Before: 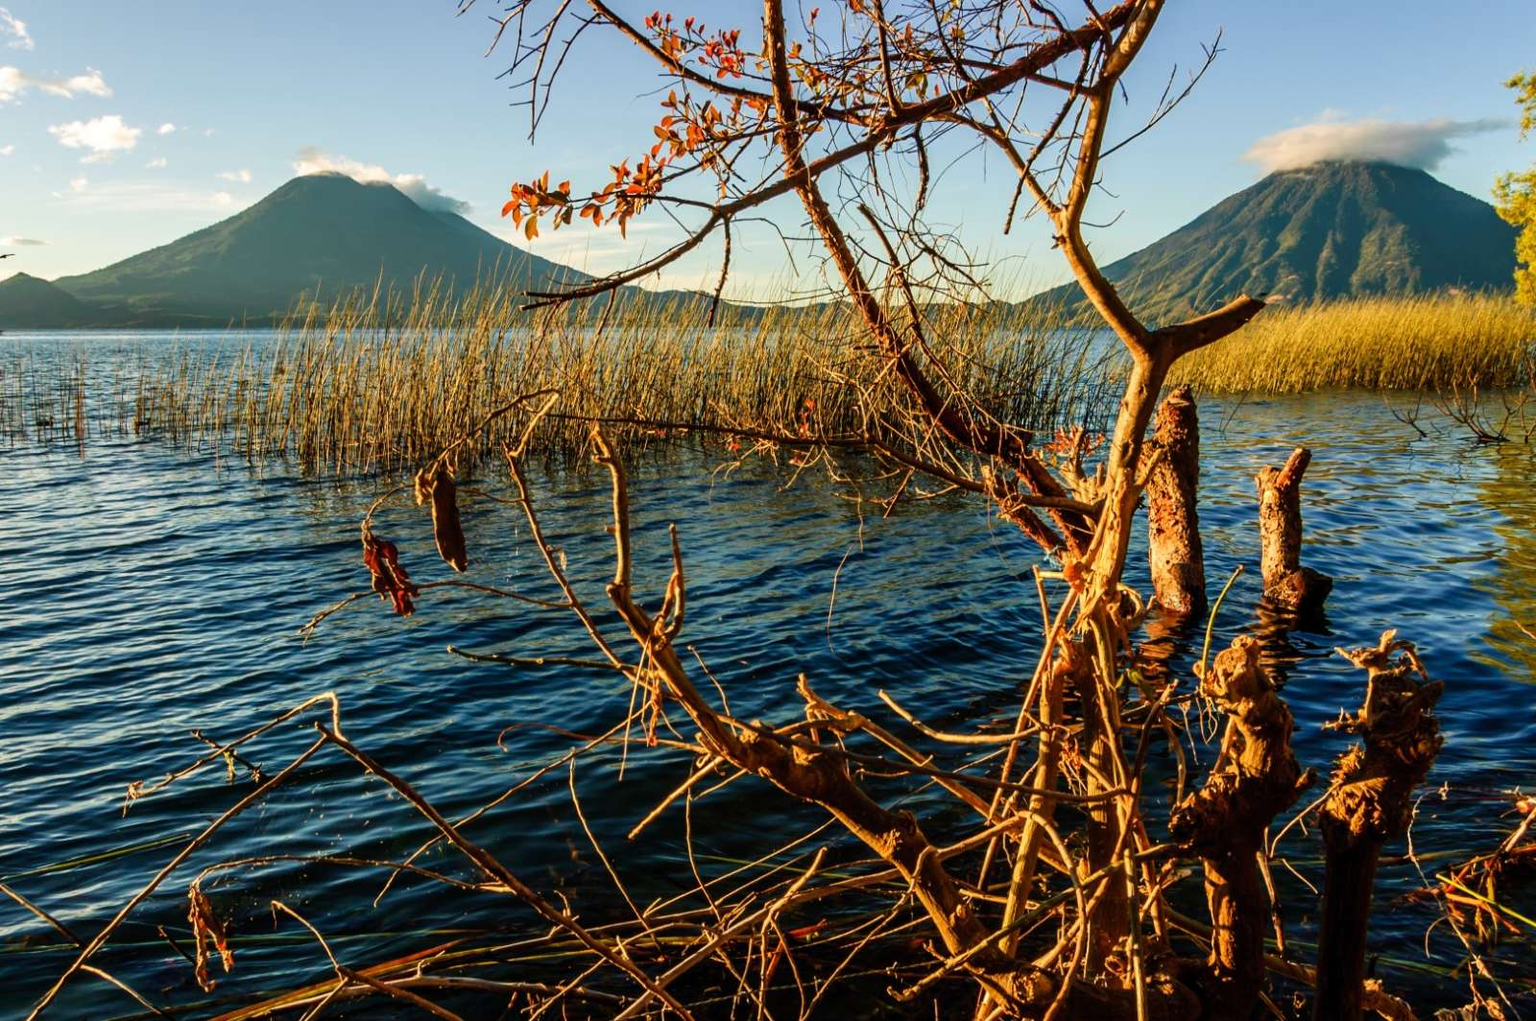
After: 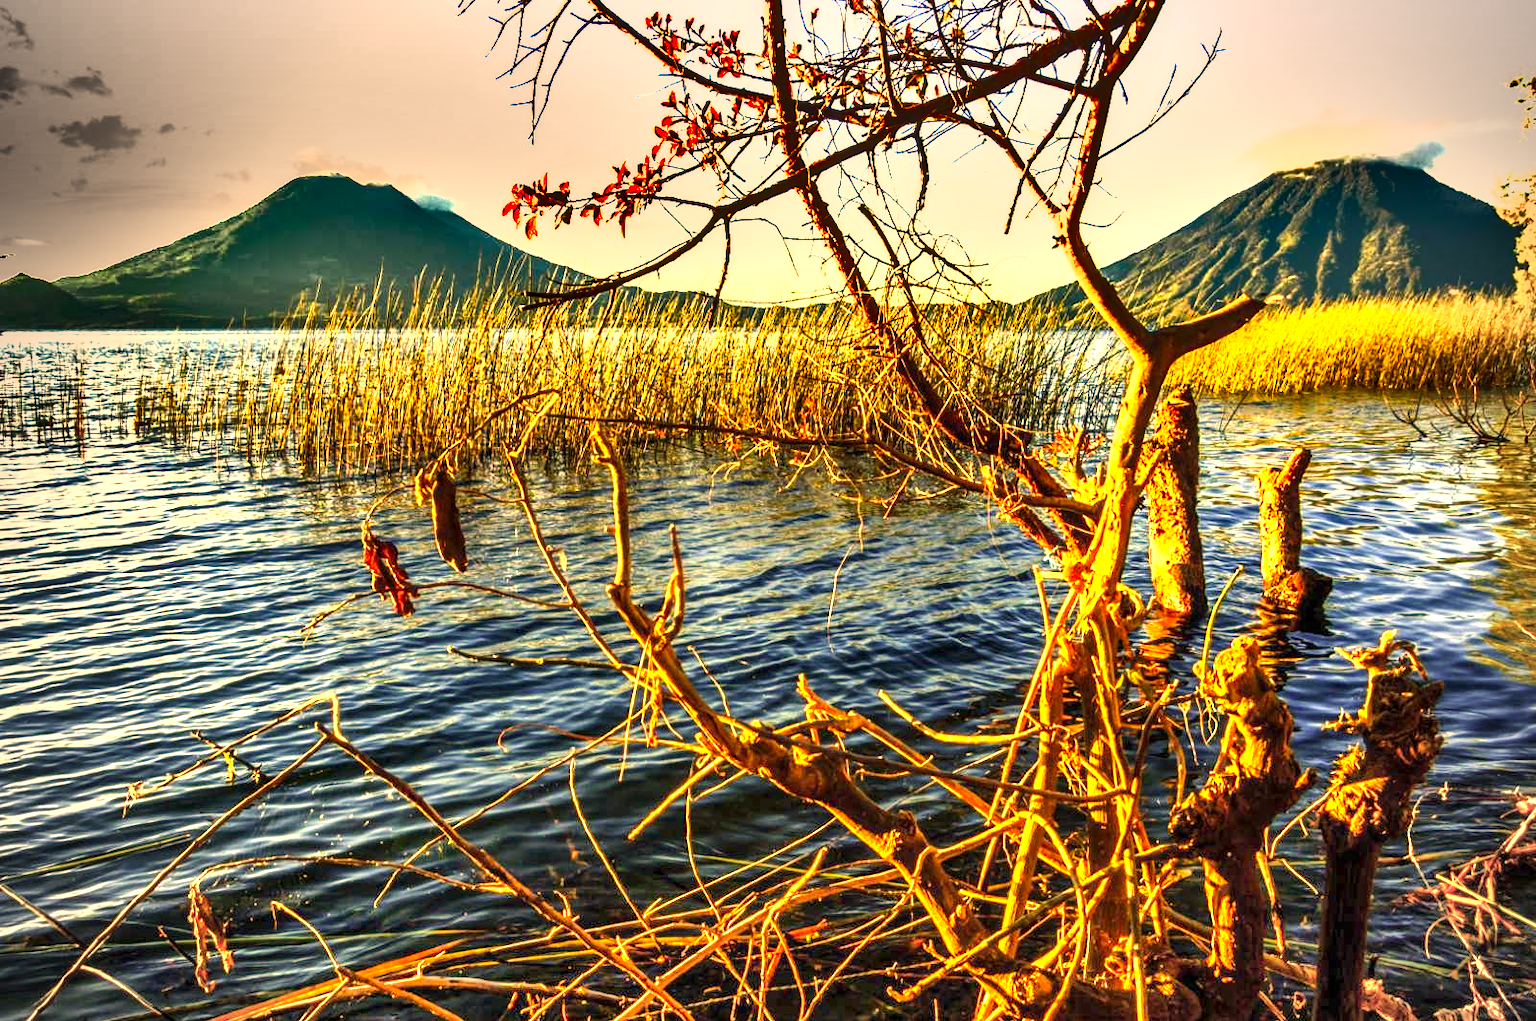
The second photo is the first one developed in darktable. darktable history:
color correction: highlights a* 14.99, highlights b* 31.89
shadows and highlights: shadows 74.37, highlights -60.89, soften with gaussian
exposure: black level correction 0, exposure 1.738 EV, compensate highlight preservation false
local contrast: detail 130%
contrast equalizer: octaves 7, y [[0.5 ×6], [0.5 ×6], [0.975, 0.964, 0.925, 0.865, 0.793, 0.721], [0 ×6], [0 ×6]], mix 0.598
vignetting: on, module defaults
